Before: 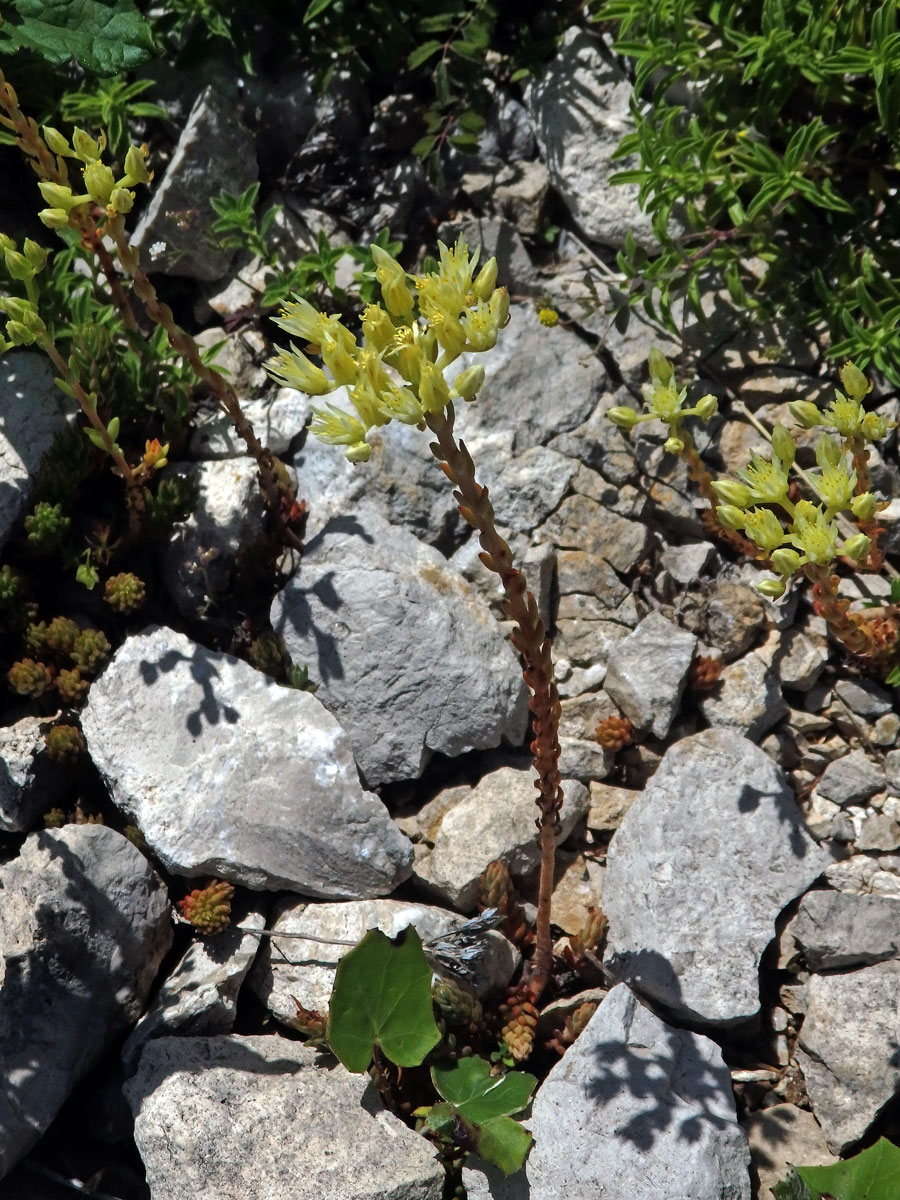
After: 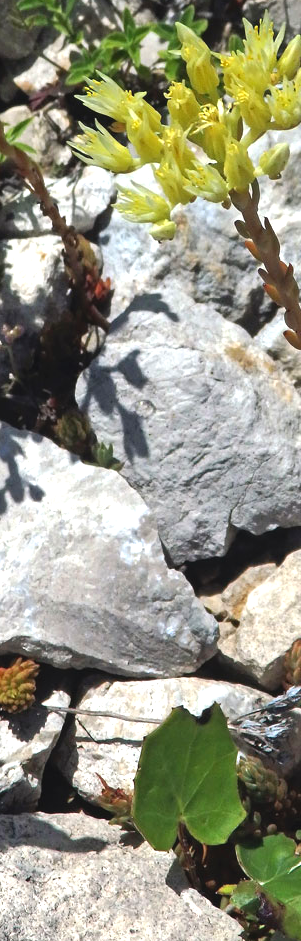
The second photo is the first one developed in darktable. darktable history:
crop and rotate: left 21.77%, top 18.528%, right 44.676%, bottom 2.997%
contrast brightness saturation: contrast -0.11
exposure: exposure 0.785 EV, compensate highlight preservation false
